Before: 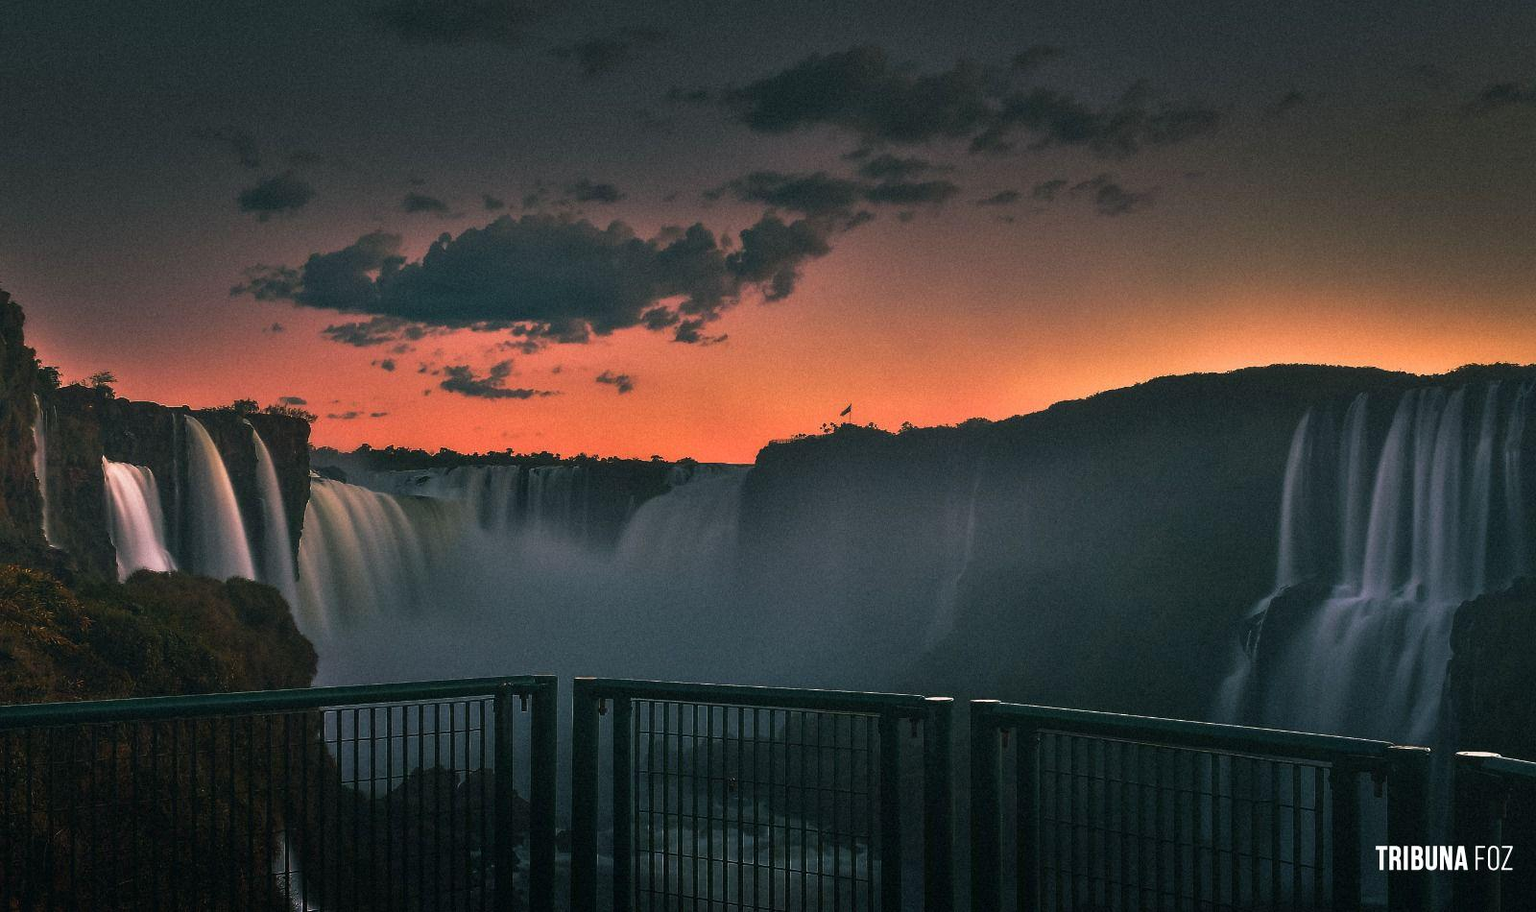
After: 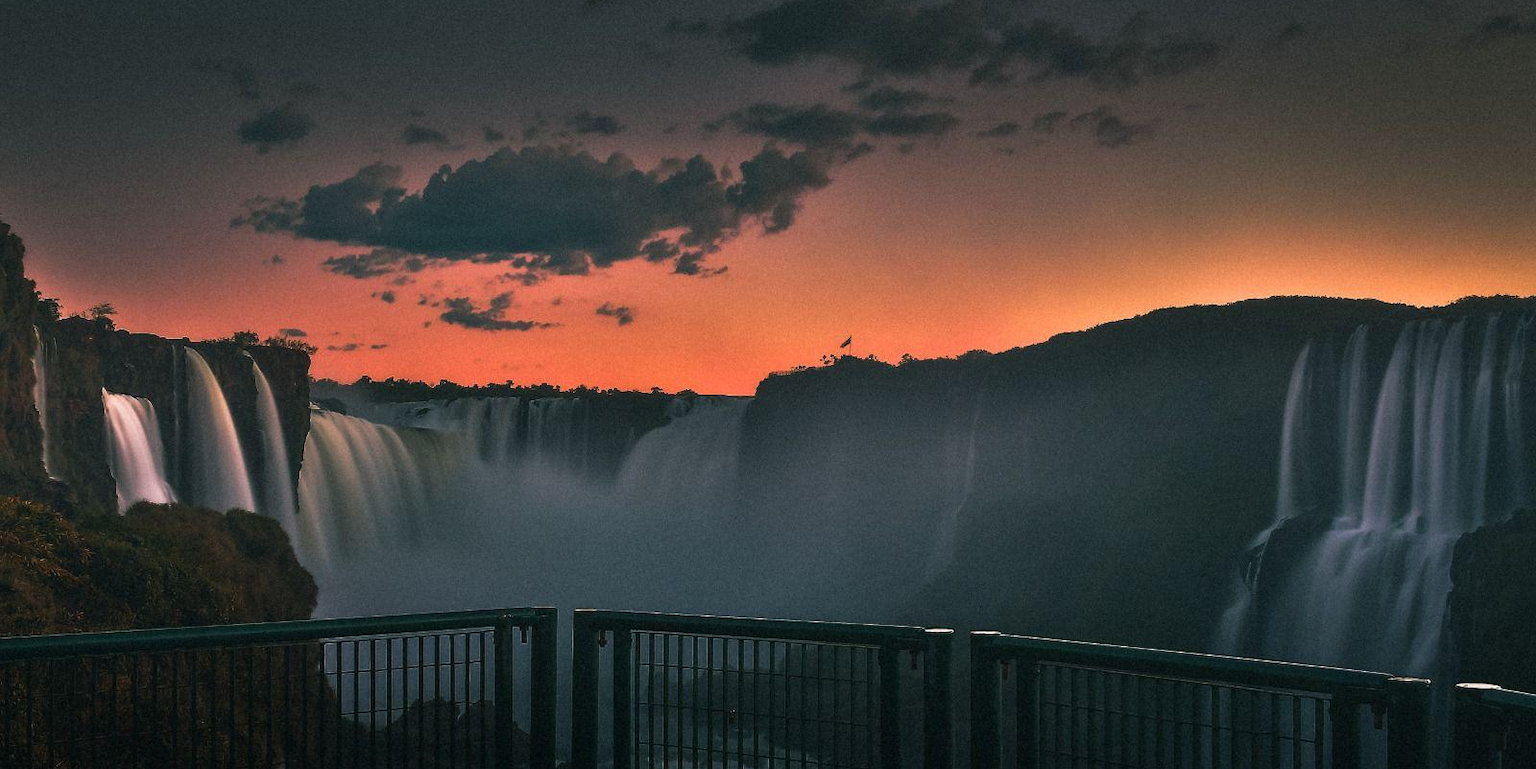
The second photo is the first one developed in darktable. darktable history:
crop: top 7.575%, bottom 7.978%
